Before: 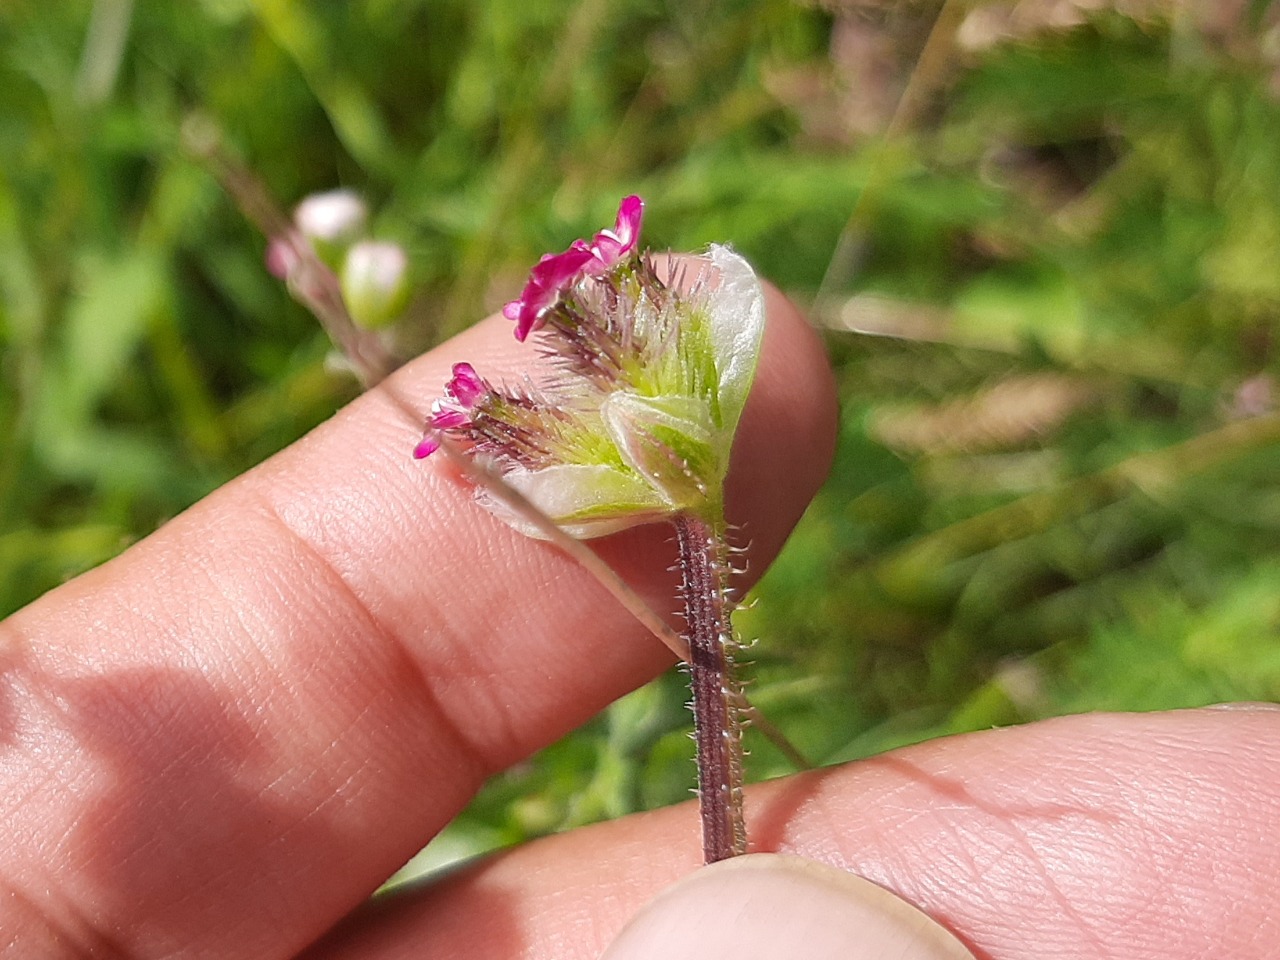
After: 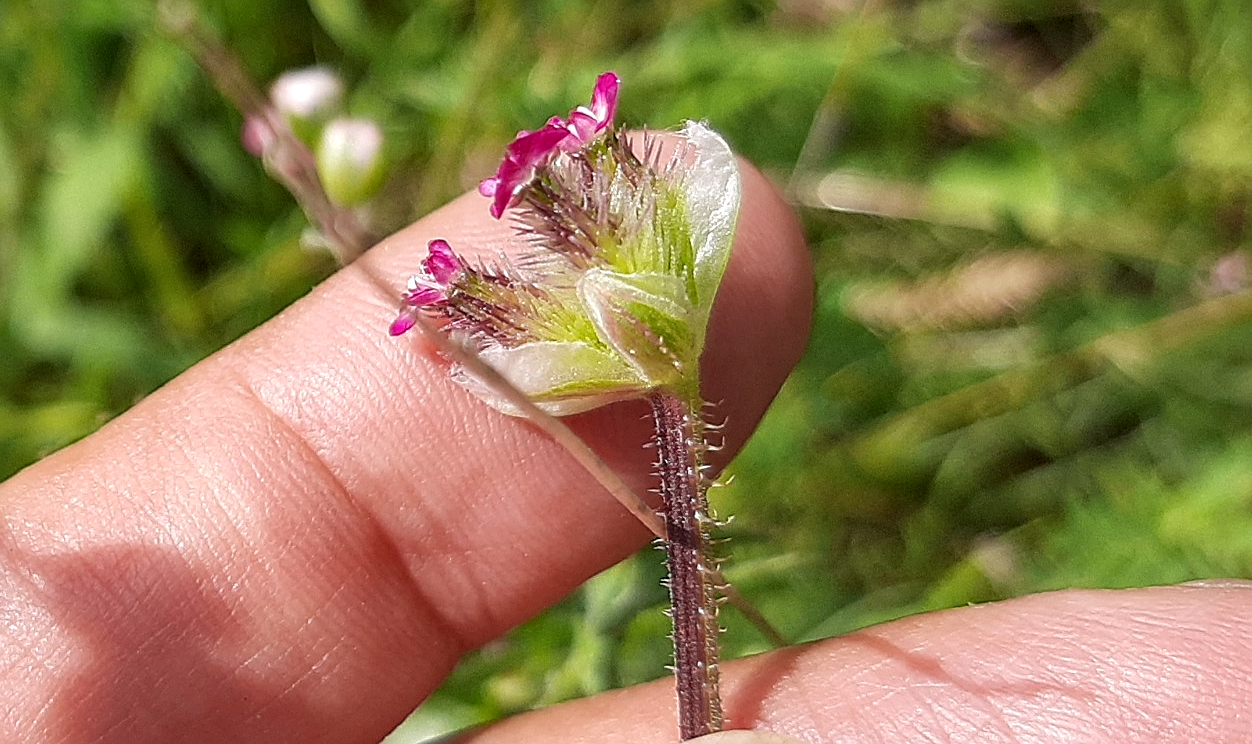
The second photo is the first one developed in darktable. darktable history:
exposure: black level correction 0, compensate exposure bias true, compensate highlight preservation false
local contrast: on, module defaults
color calibration: illuminant same as pipeline (D50), adaptation none (bypass), x 0.333, y 0.334, temperature 5014.01 K
sharpen: amount 0.491
crop and rotate: left 1.921%, top 12.848%, right 0.253%, bottom 9.574%
